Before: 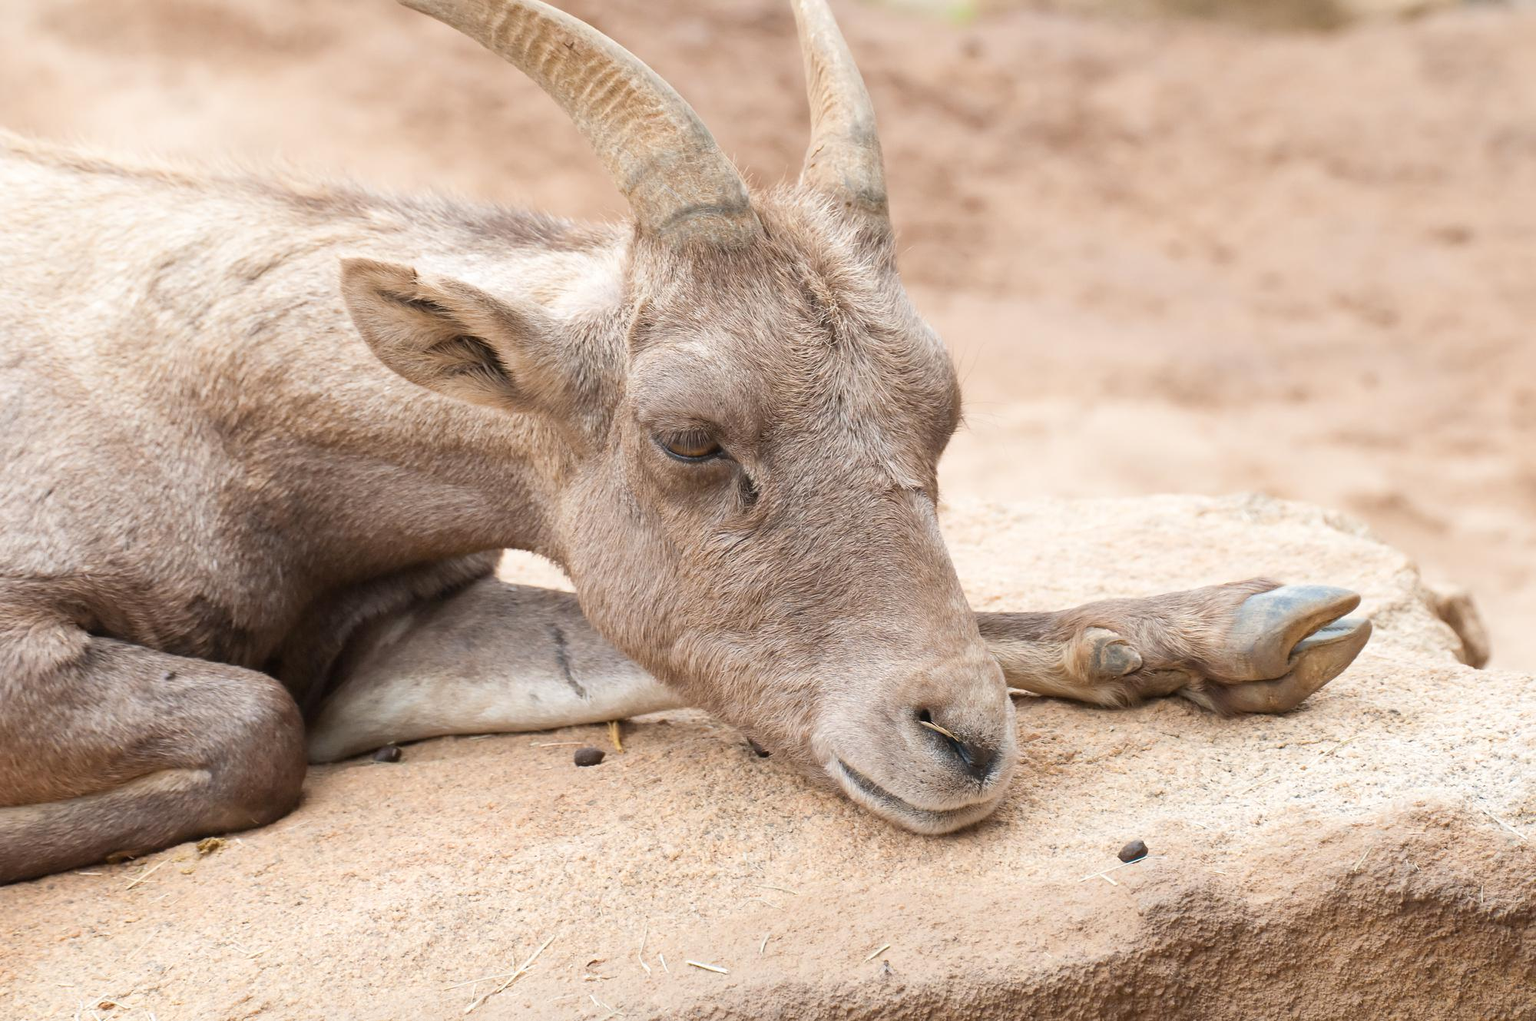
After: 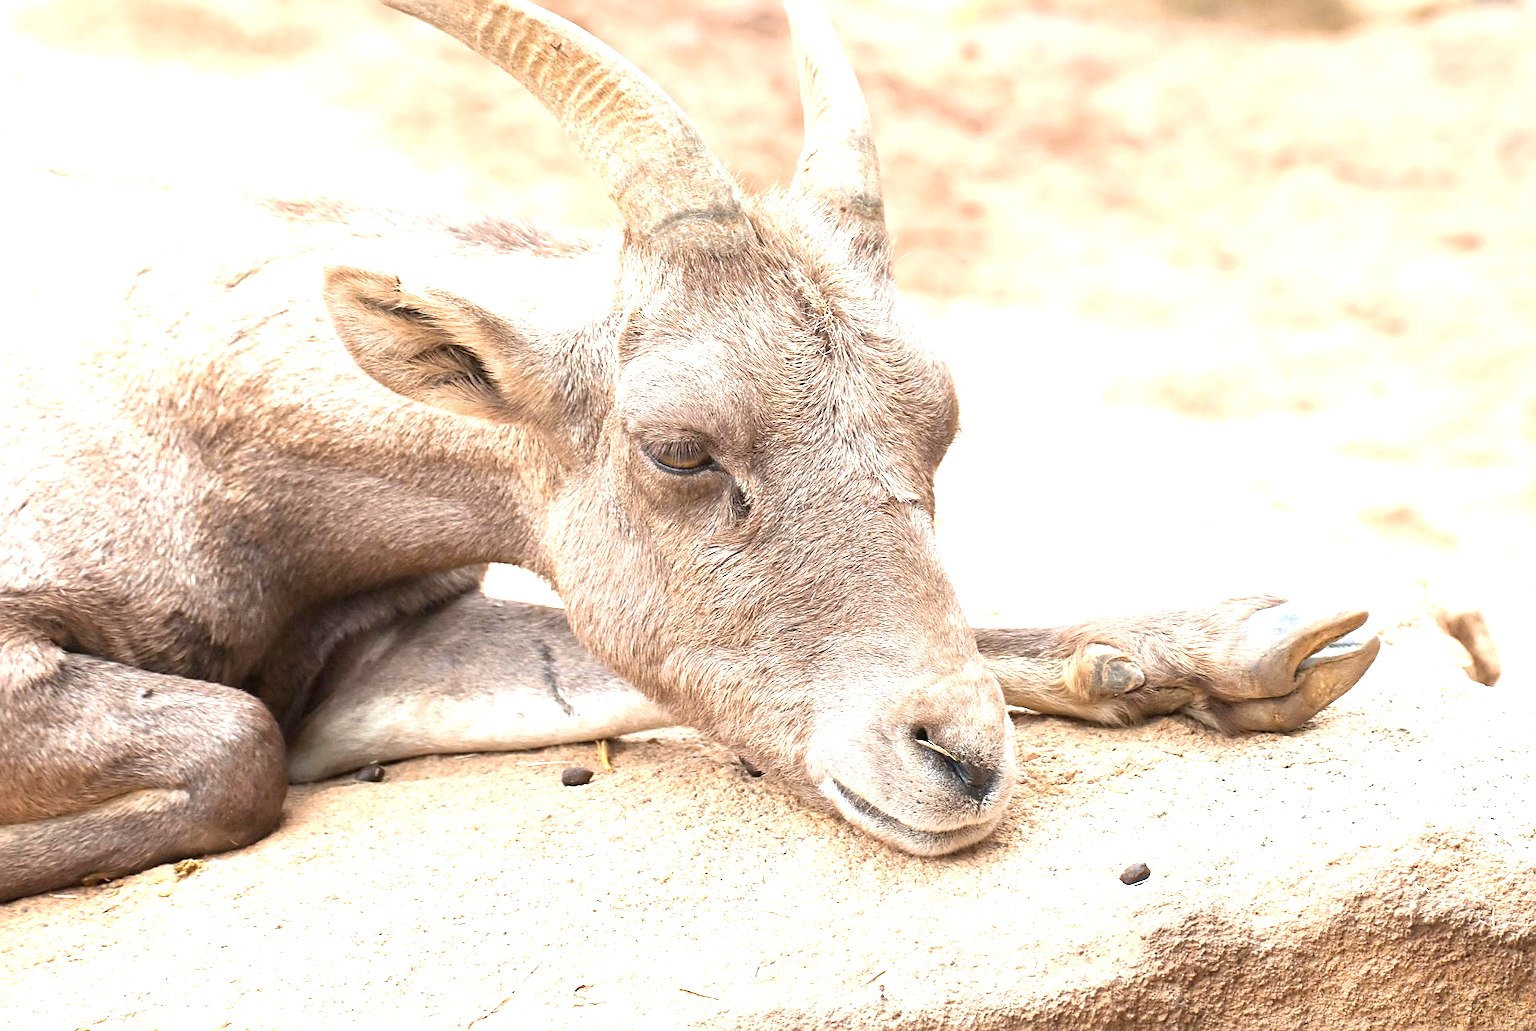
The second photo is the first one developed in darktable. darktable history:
exposure: black level correction 0.001, exposure 1.045 EV, compensate highlight preservation false
sharpen: radius 2.524, amount 0.339
base curve: curves: ch0 [(0, 0) (0.472, 0.455) (1, 1)], preserve colors none
crop and rotate: left 1.763%, right 0.743%, bottom 1.497%
